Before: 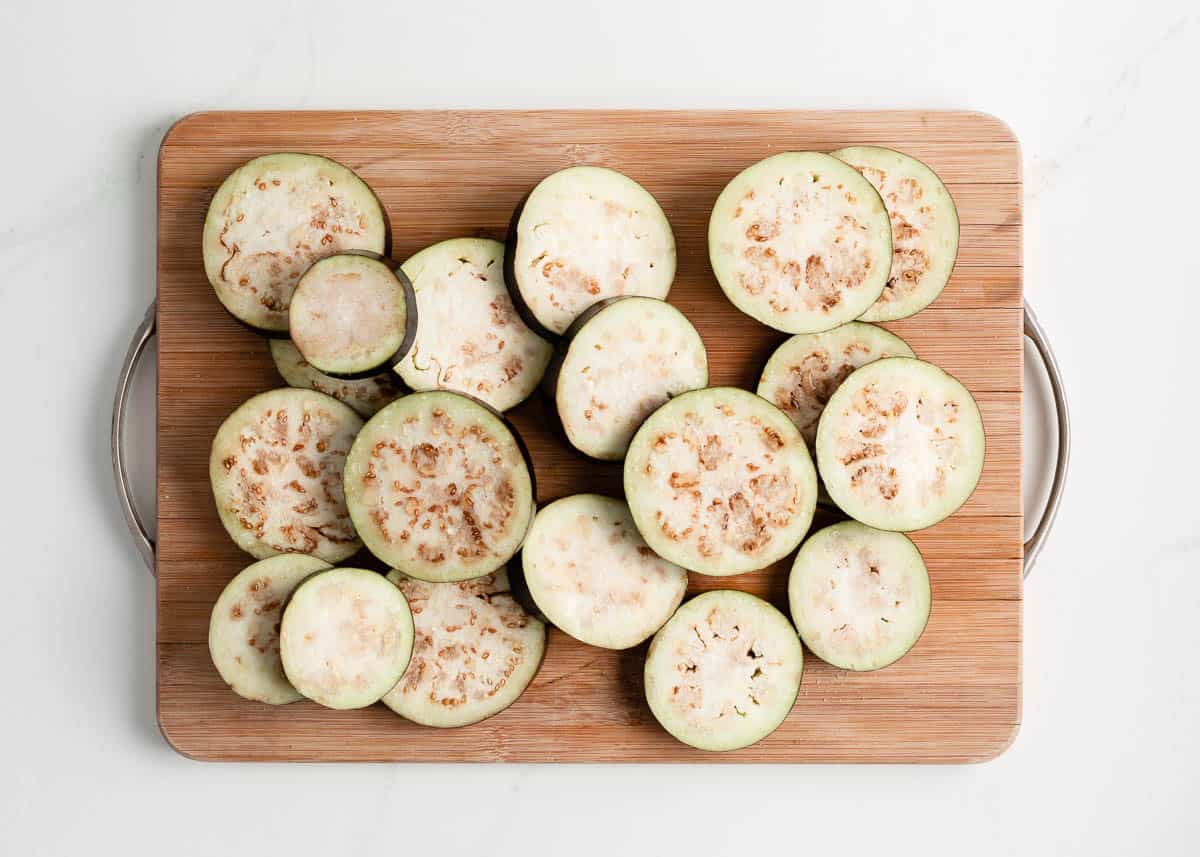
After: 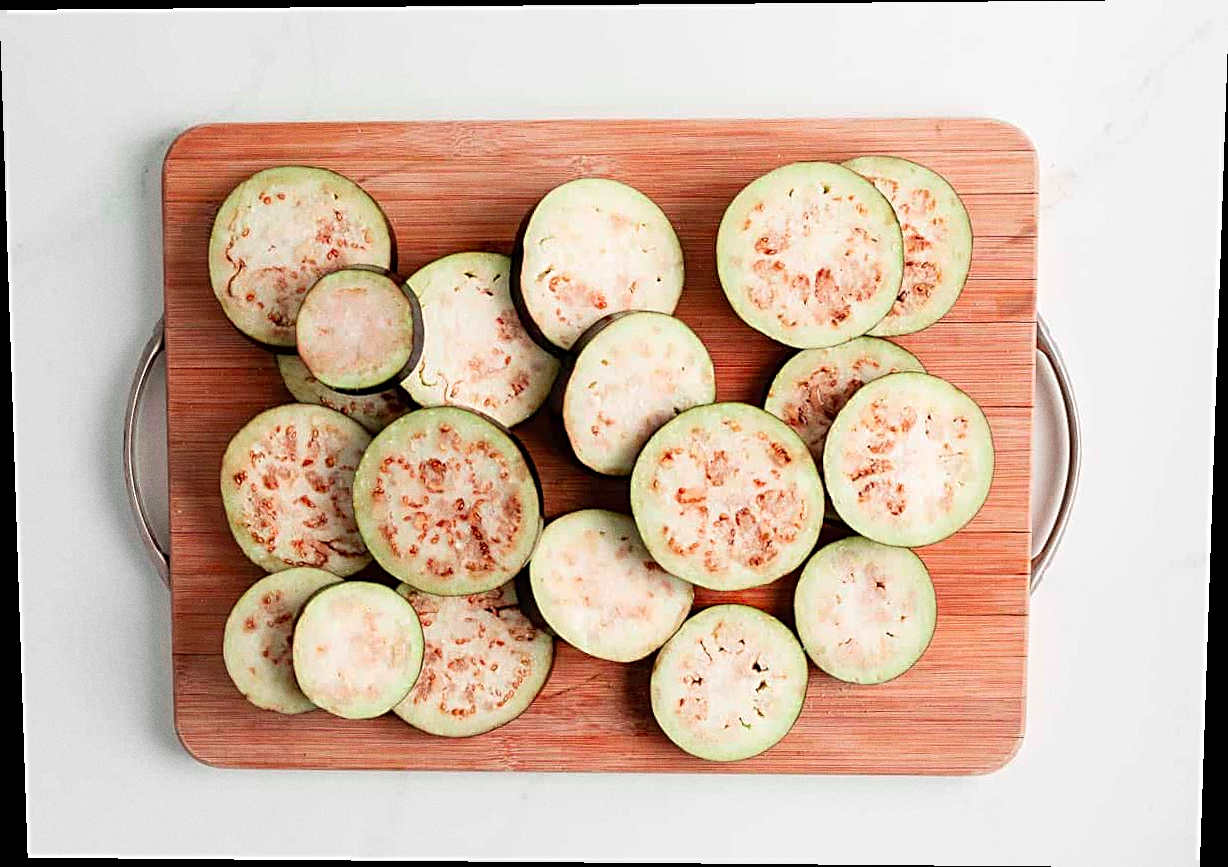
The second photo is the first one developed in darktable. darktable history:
color contrast: green-magenta contrast 1.73, blue-yellow contrast 1.15
sharpen: radius 2.767
grain: coarseness 0.09 ISO
rotate and perspective: lens shift (vertical) 0.048, lens shift (horizontal) -0.024, automatic cropping off
